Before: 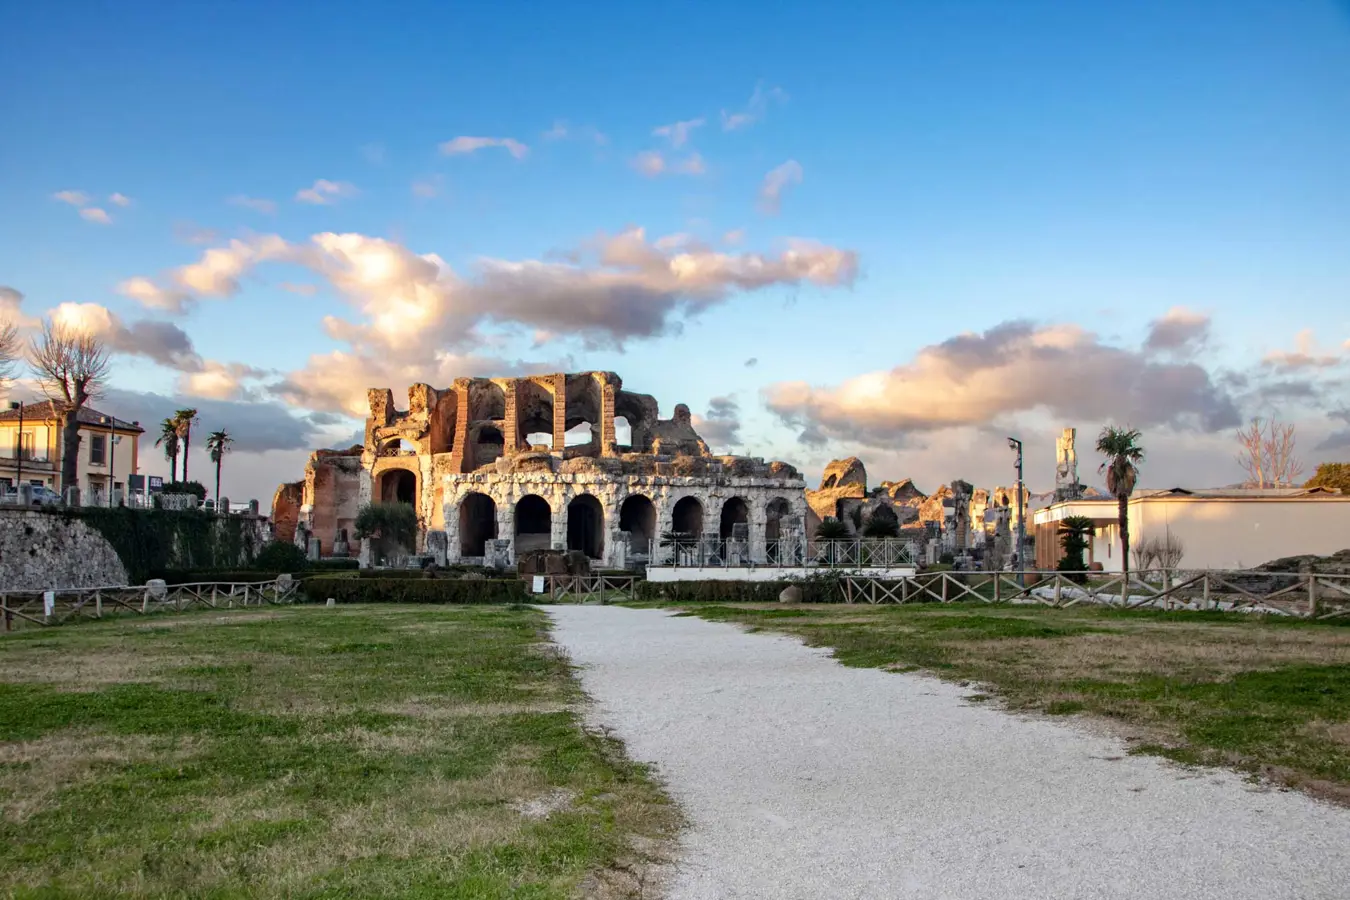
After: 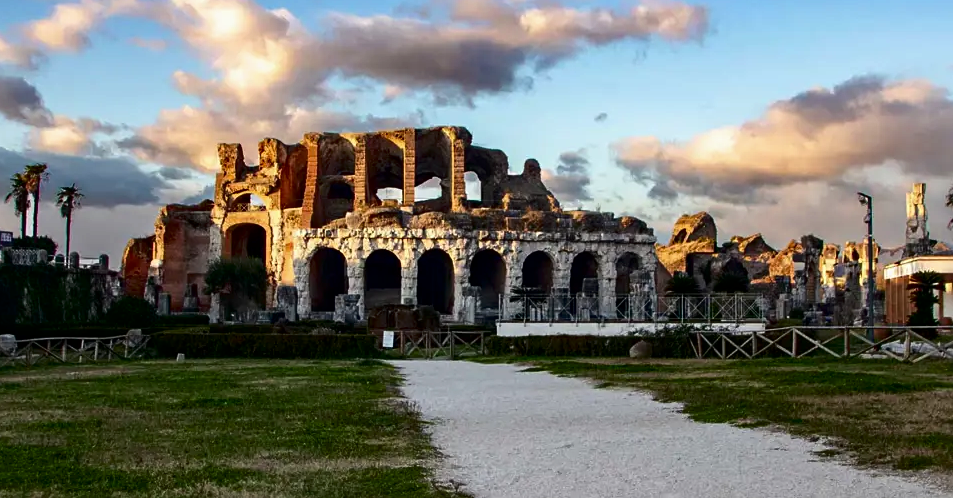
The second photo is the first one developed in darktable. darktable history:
crop: left 11.121%, top 27.31%, right 18.256%, bottom 17.263%
contrast brightness saturation: contrast 0.127, brightness -0.244, saturation 0.141
exposure: exposure -0.04 EV, compensate highlight preservation false
sharpen: amount 0.209
